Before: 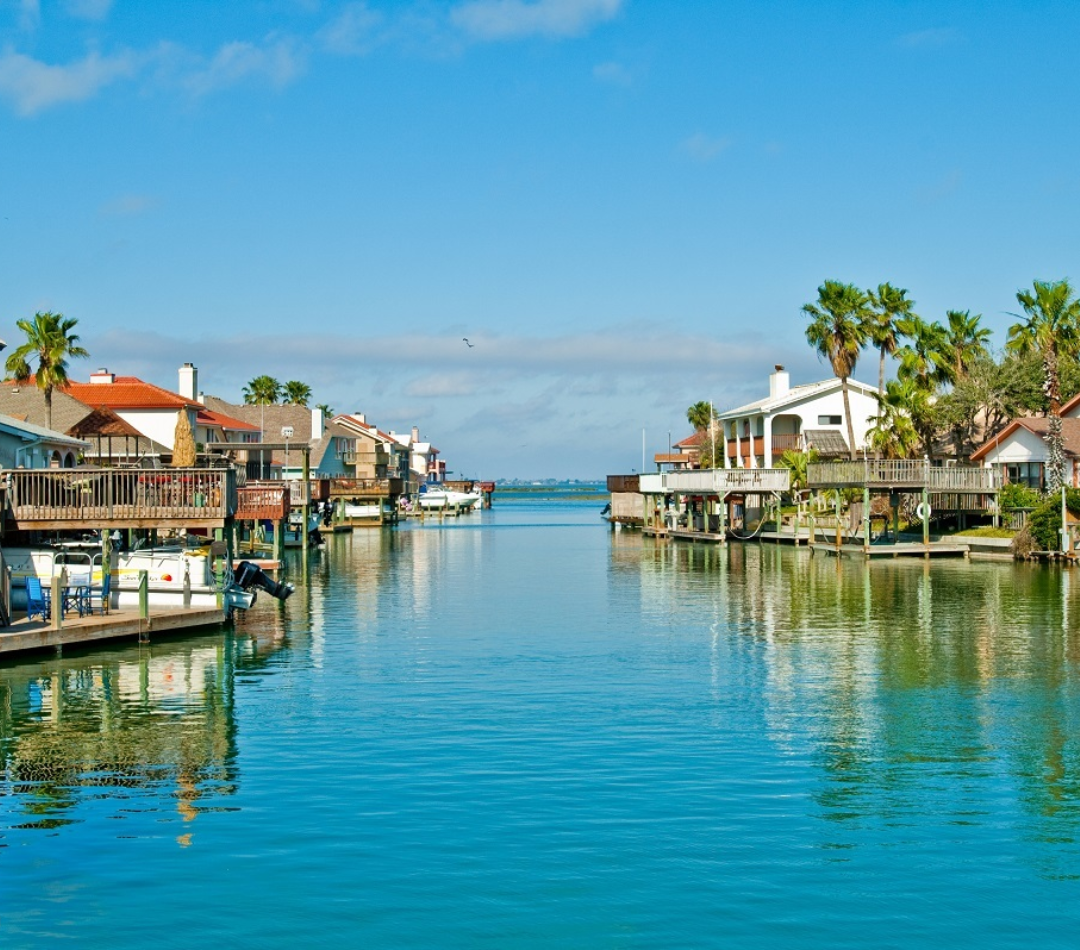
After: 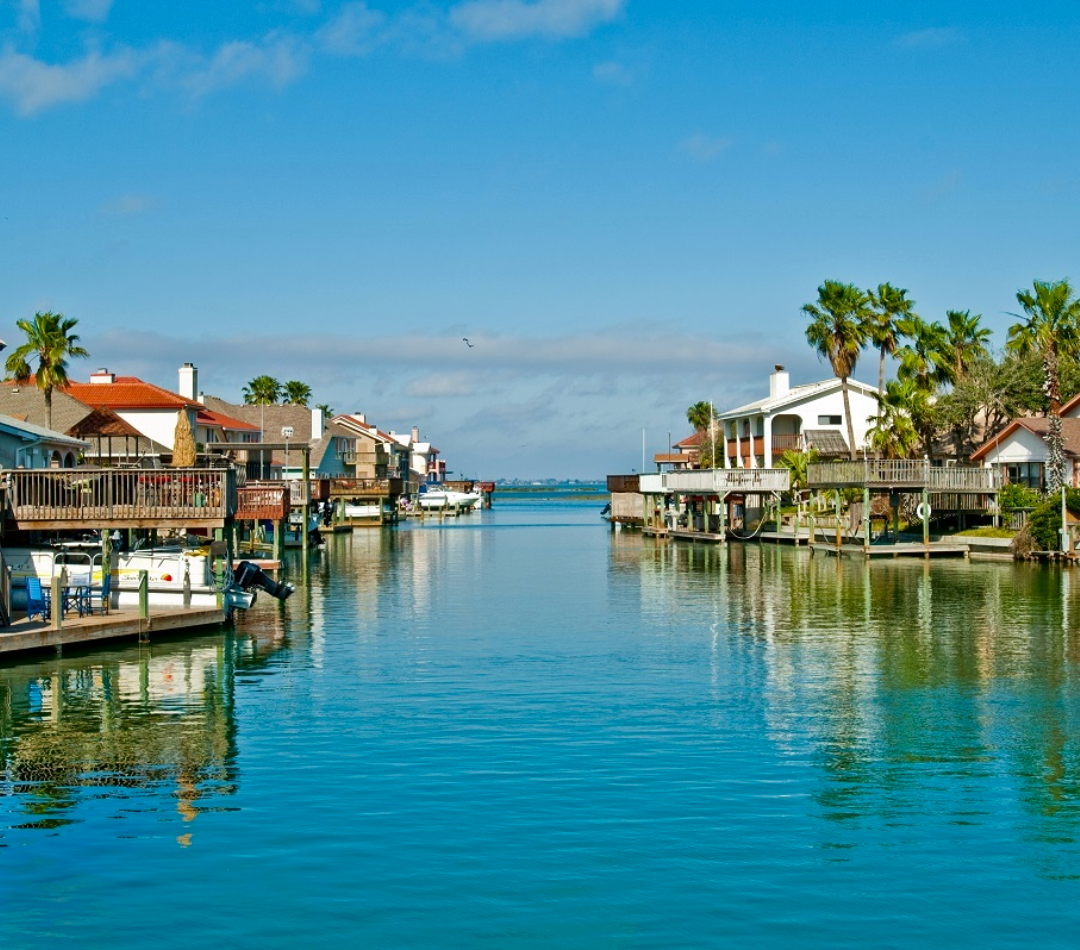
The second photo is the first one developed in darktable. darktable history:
tone equalizer: edges refinement/feathering 500, mask exposure compensation -1.57 EV, preserve details no
contrast brightness saturation: brightness -0.089
